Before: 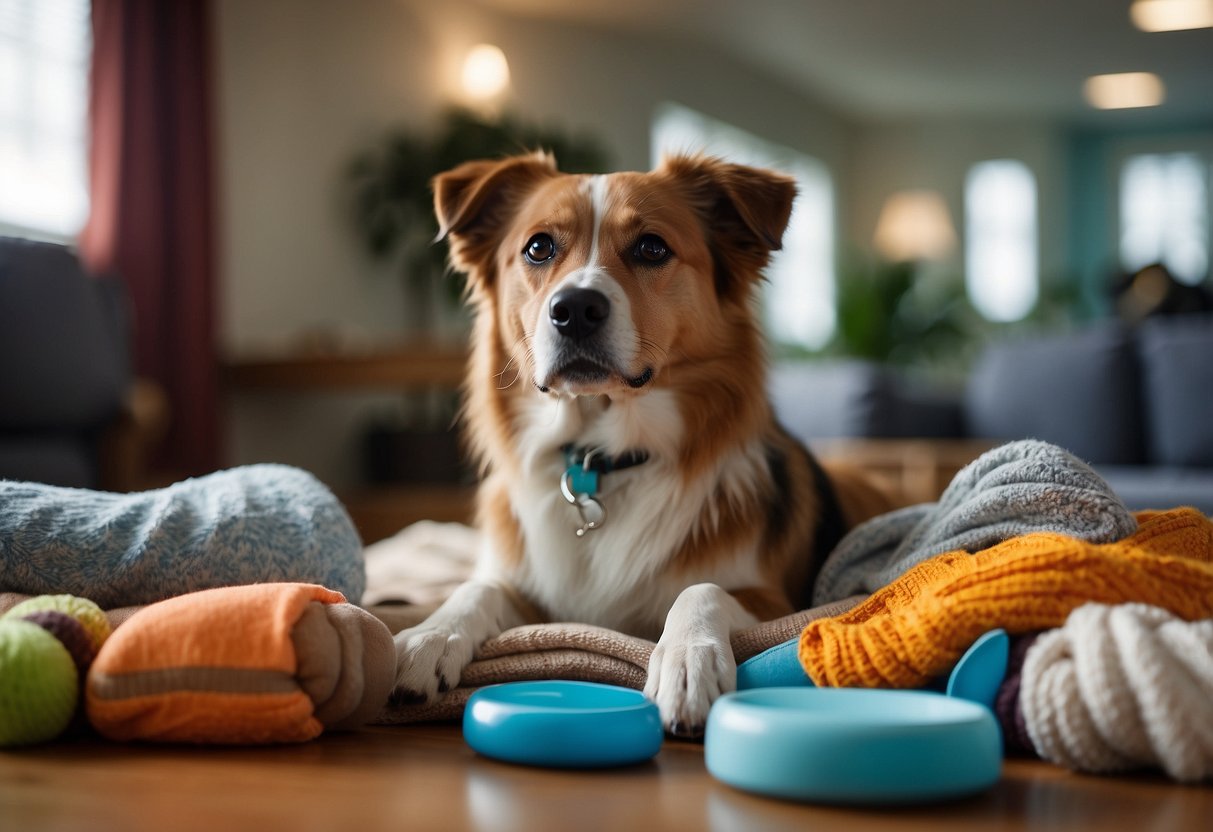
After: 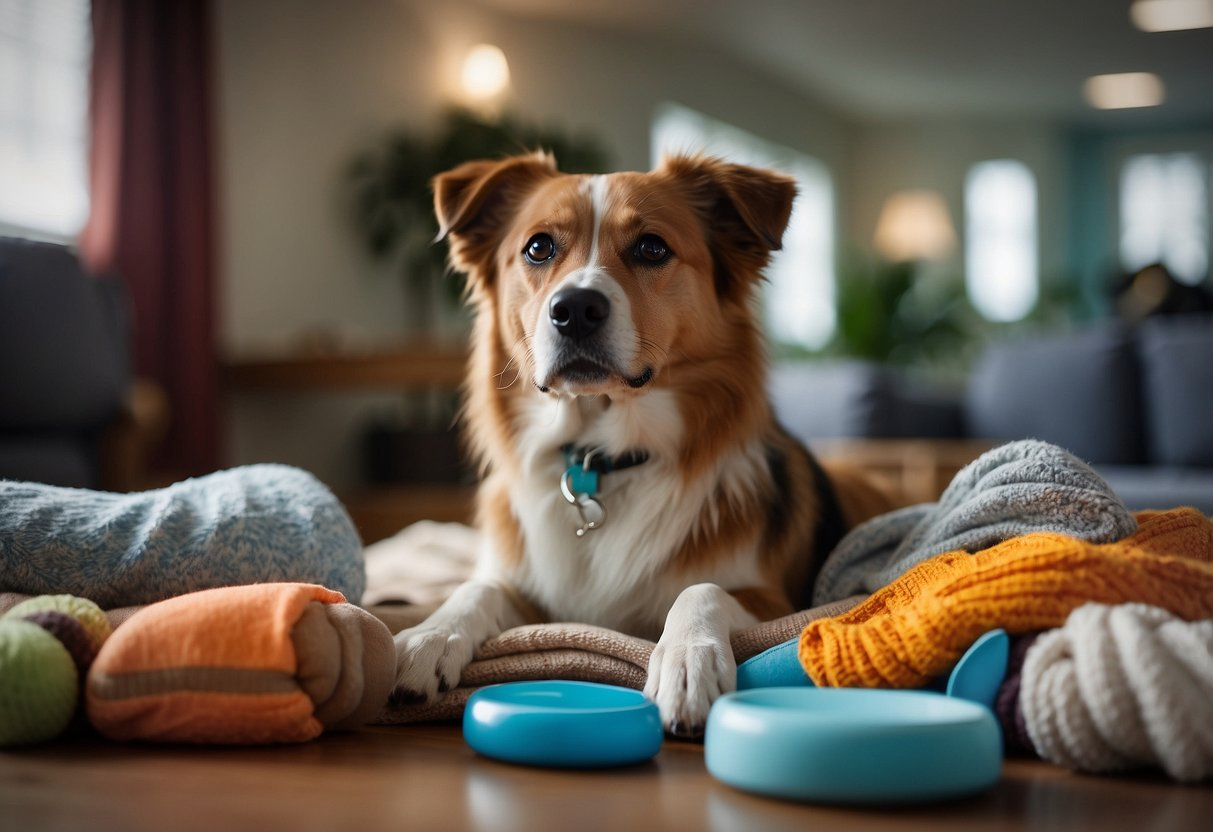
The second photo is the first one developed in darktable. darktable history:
vignetting: fall-off start 81.12%, fall-off radius 62.35%, automatic ratio true, width/height ratio 1.414
